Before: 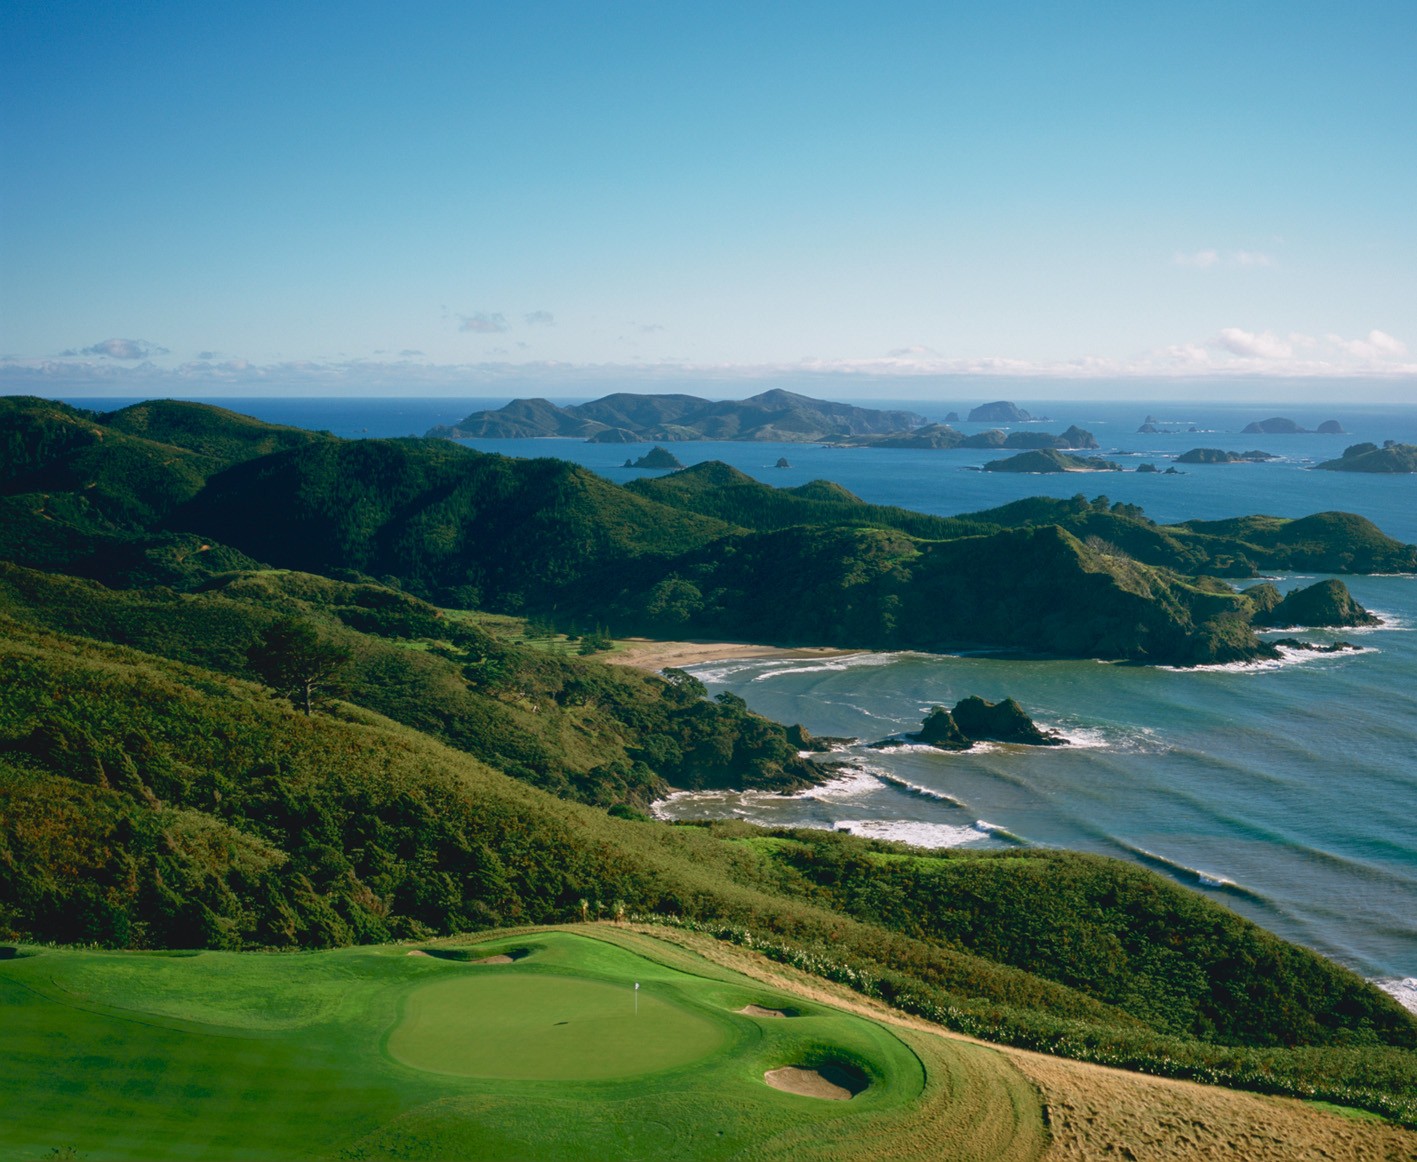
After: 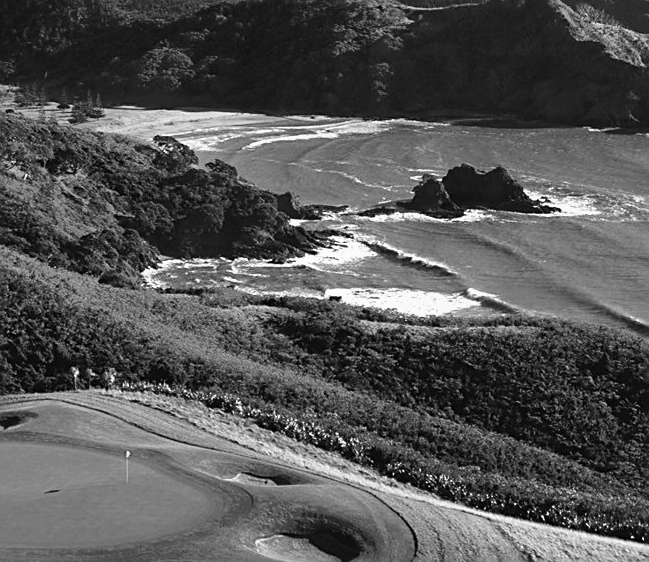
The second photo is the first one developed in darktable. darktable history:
contrast brightness saturation: contrast 0.04, saturation 0.16
tone equalizer: -8 EV -0.75 EV, -7 EV -0.7 EV, -6 EV -0.6 EV, -5 EV -0.4 EV, -3 EV 0.4 EV, -2 EV 0.6 EV, -1 EV 0.7 EV, +0 EV 0.75 EV, edges refinement/feathering 500, mask exposure compensation -1.57 EV, preserve details no
monochrome: a 16.06, b 15.48, size 1
sharpen: on, module defaults
crop: left 35.976%, top 45.819%, right 18.162%, bottom 5.807%
shadows and highlights: highlights color adjustment 0%, low approximation 0.01, soften with gaussian
